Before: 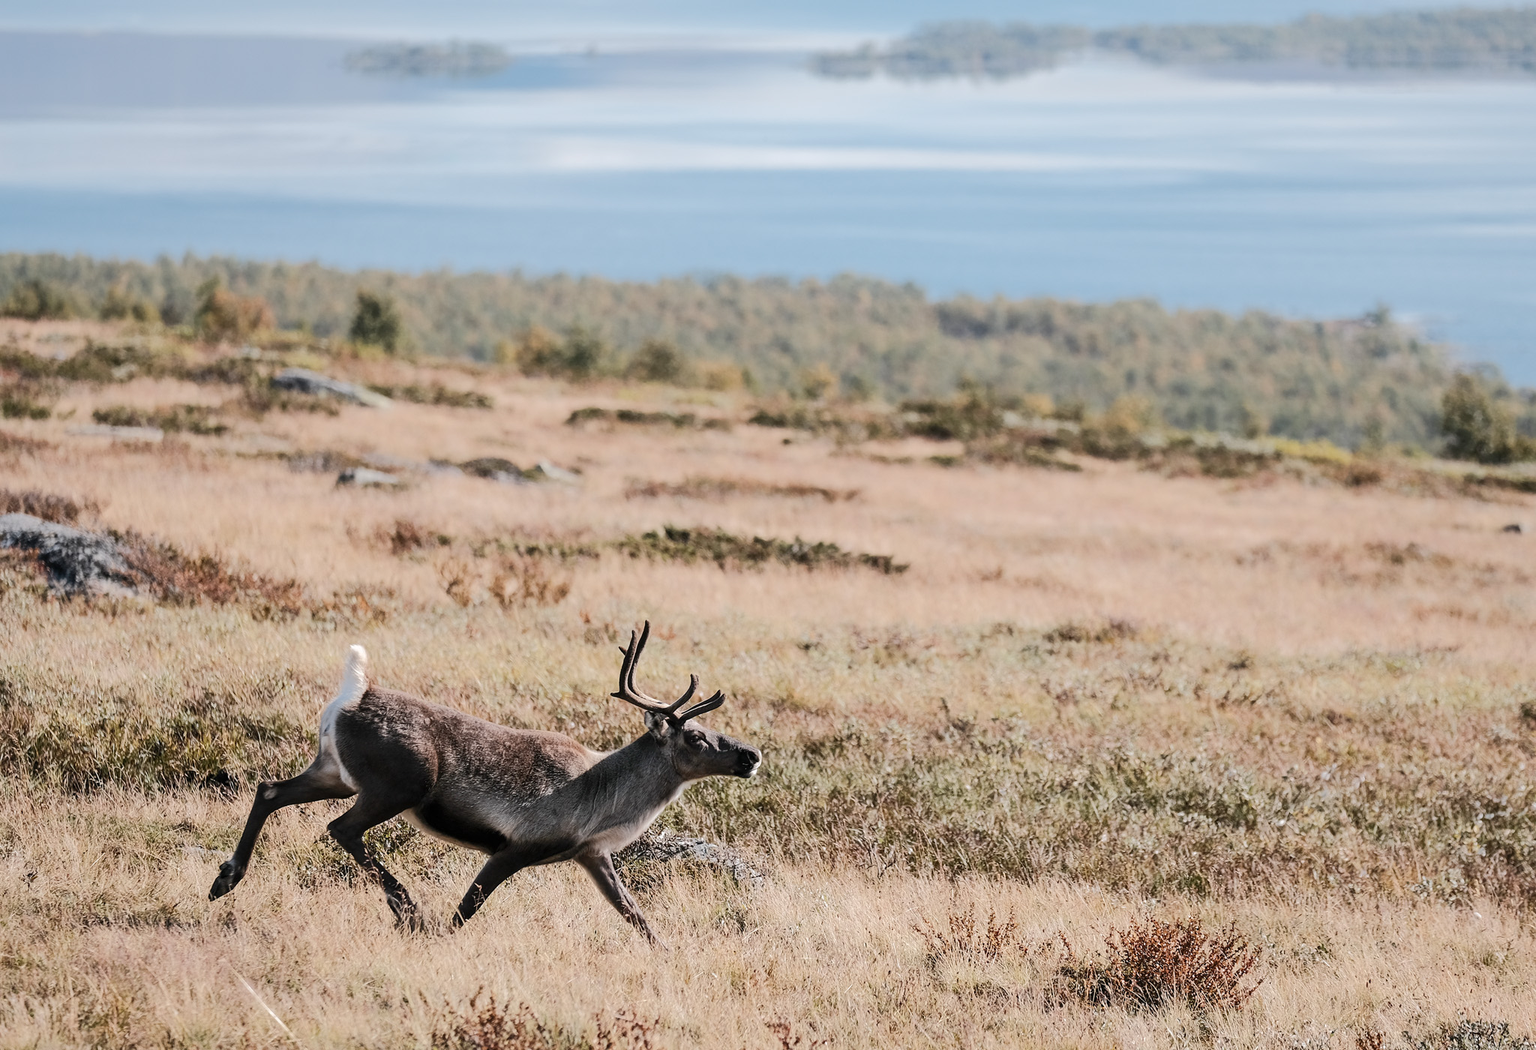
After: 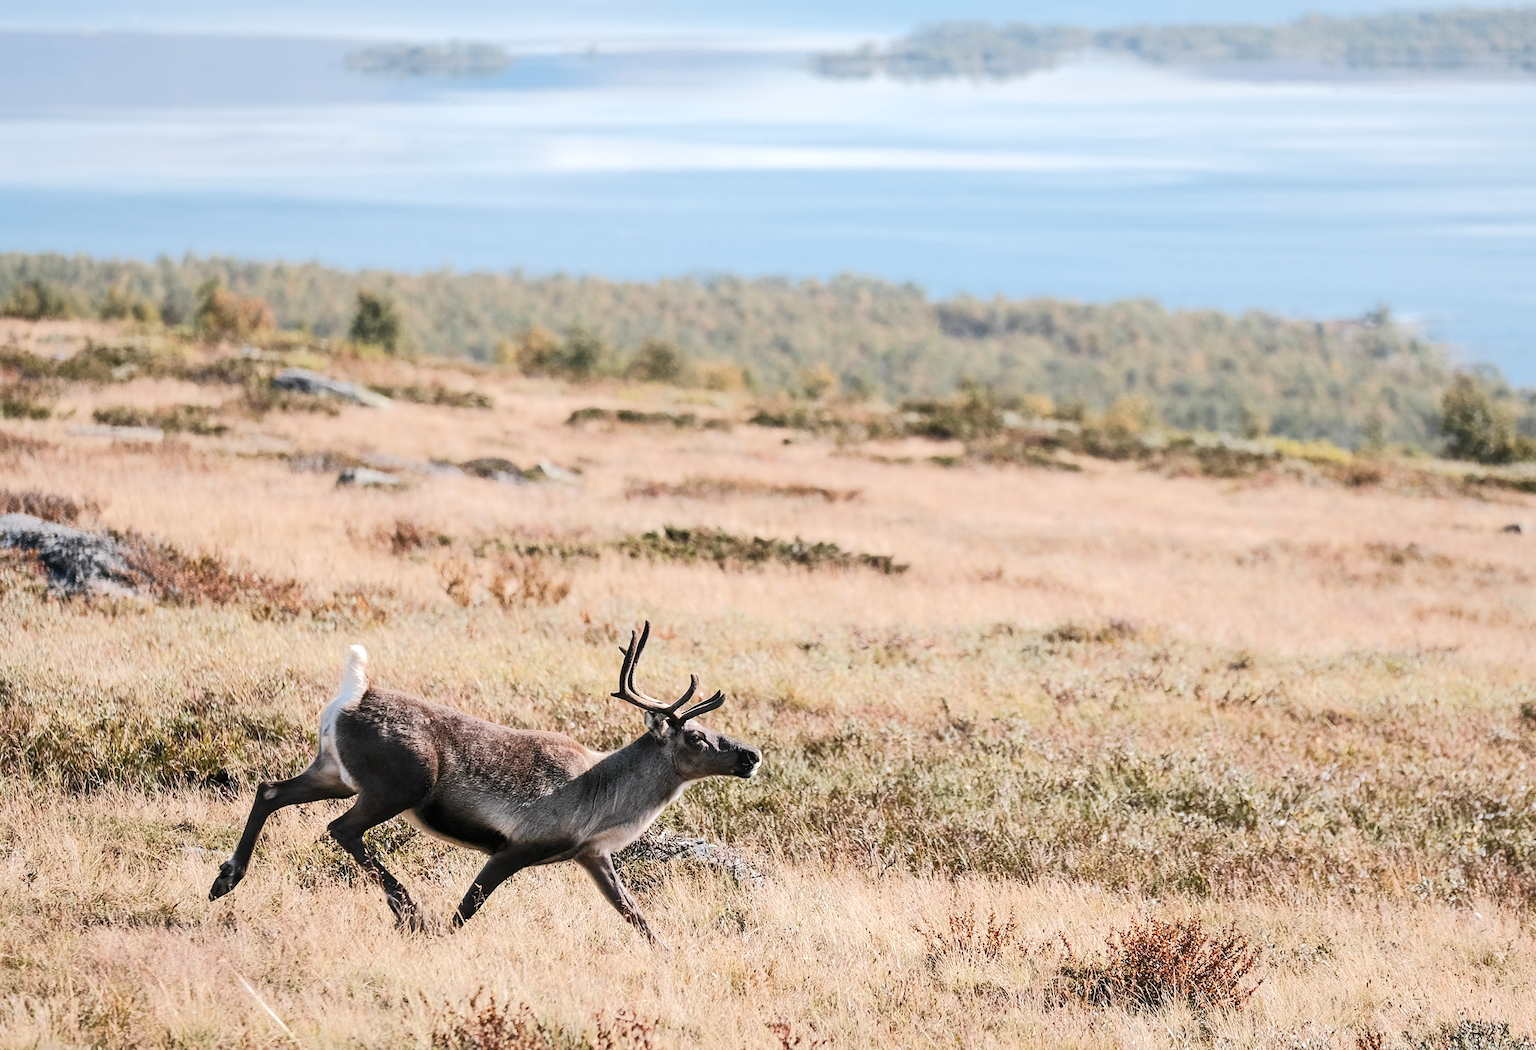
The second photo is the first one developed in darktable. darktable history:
levels: black 0.037%, white 99.89%, levels [0, 0.435, 0.917]
